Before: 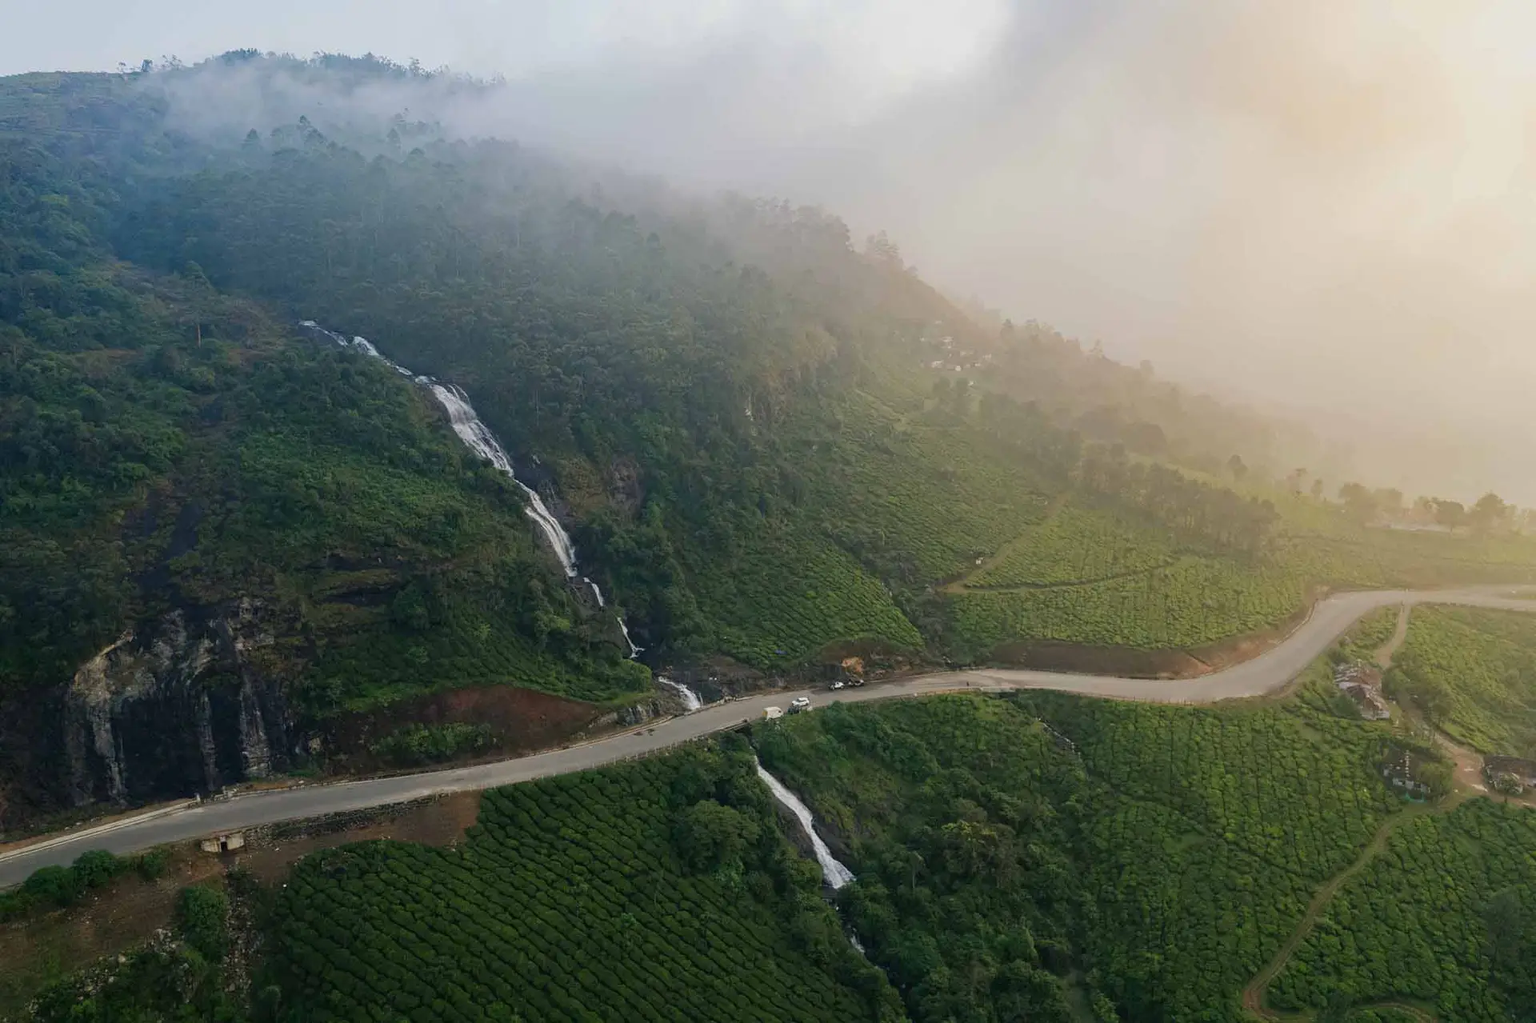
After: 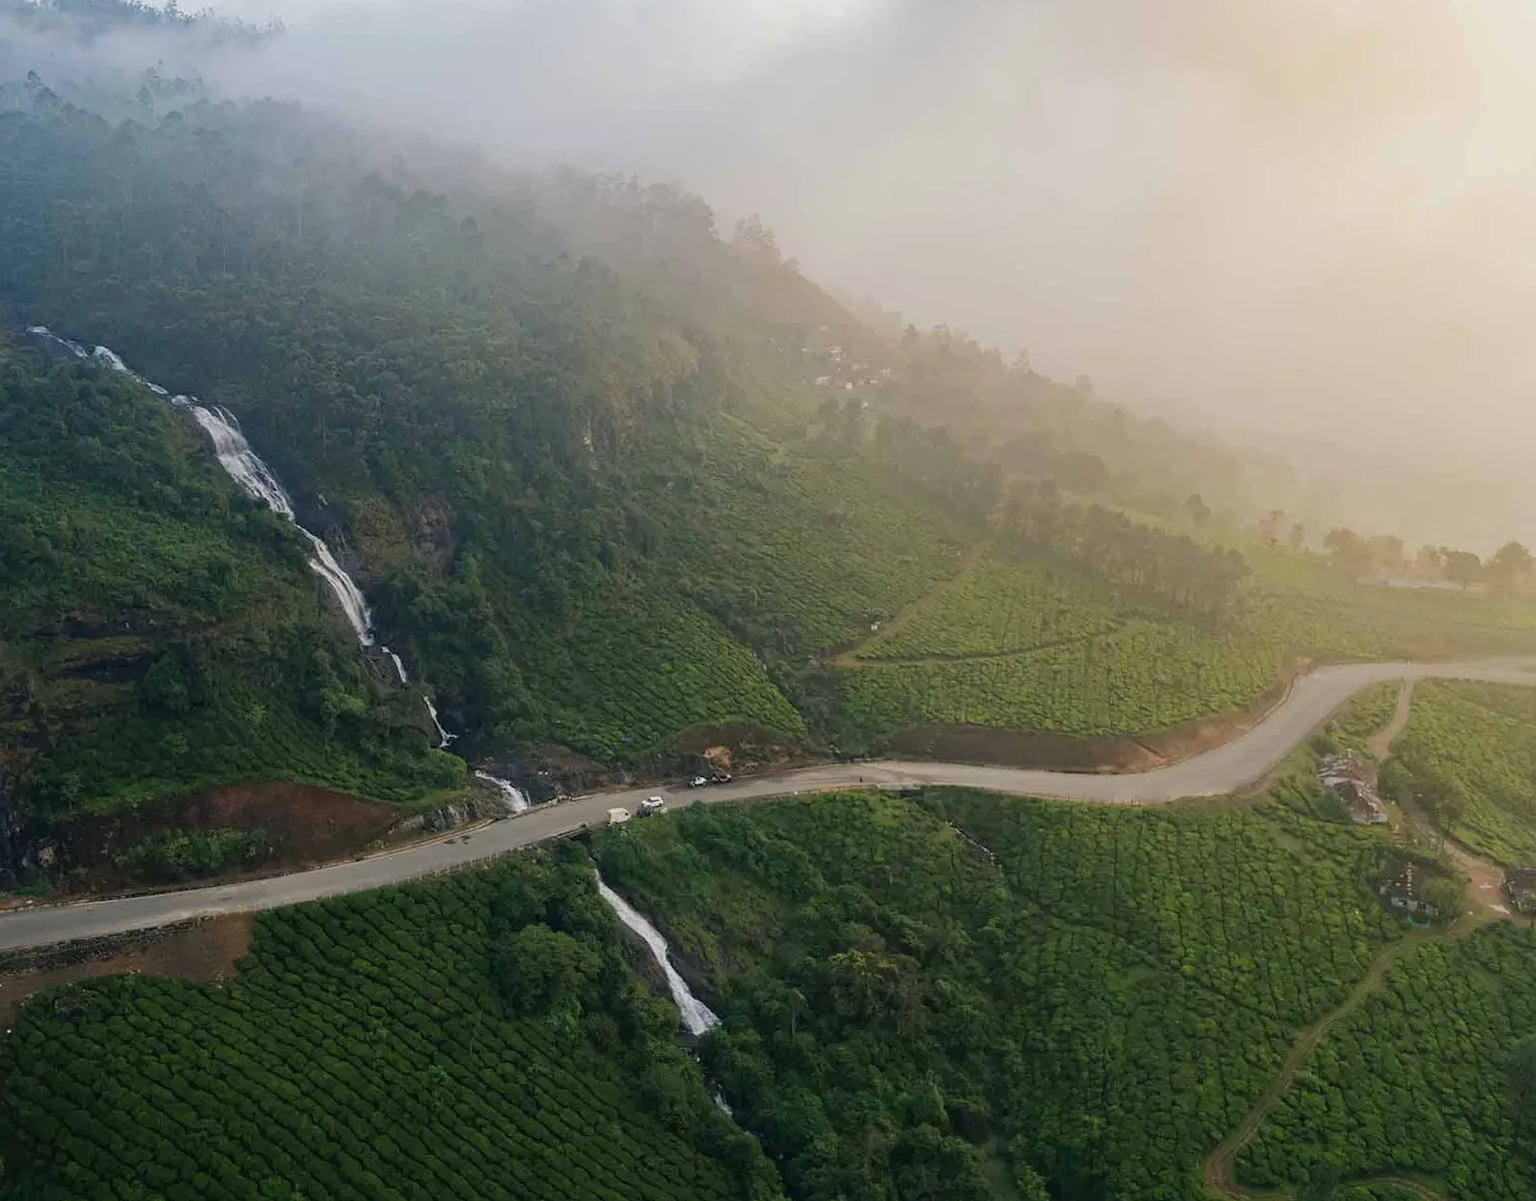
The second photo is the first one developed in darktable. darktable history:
crop and rotate: left 18.122%, top 5.843%, right 1.679%
